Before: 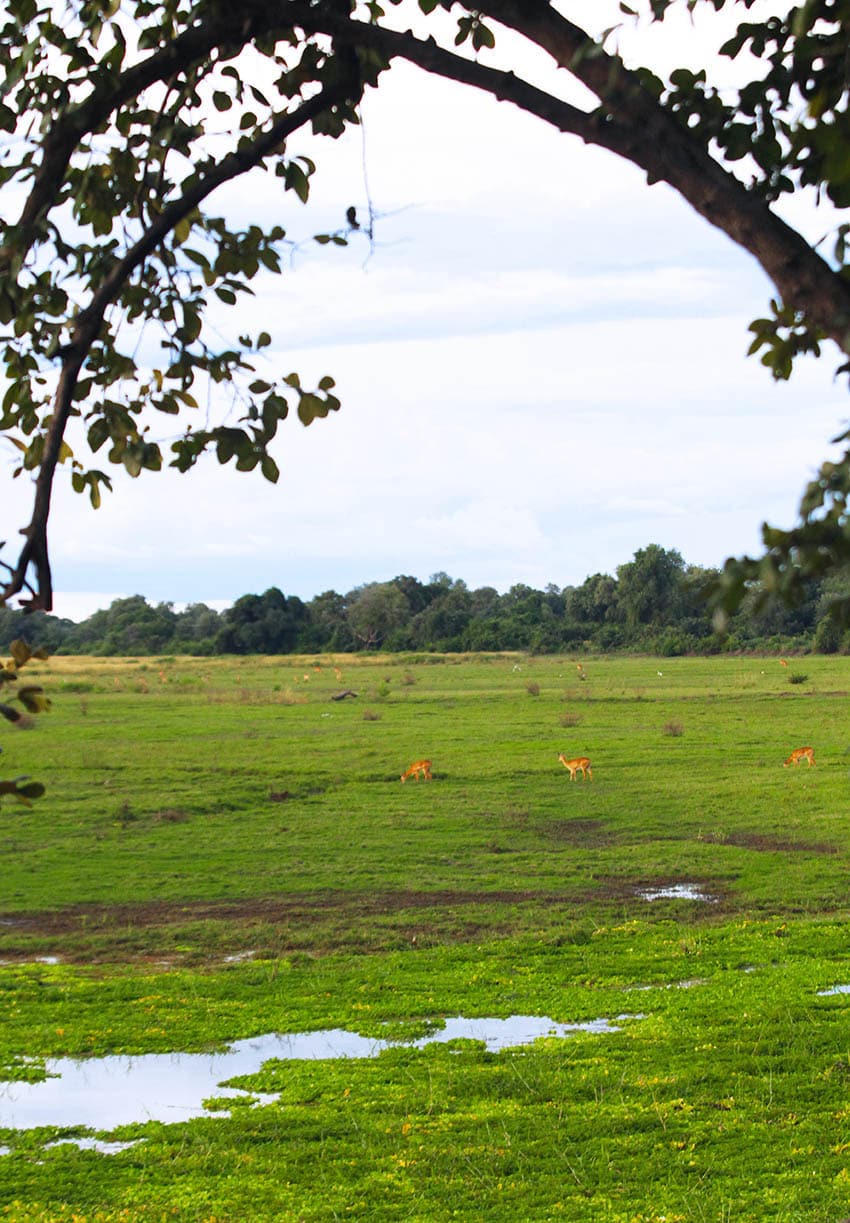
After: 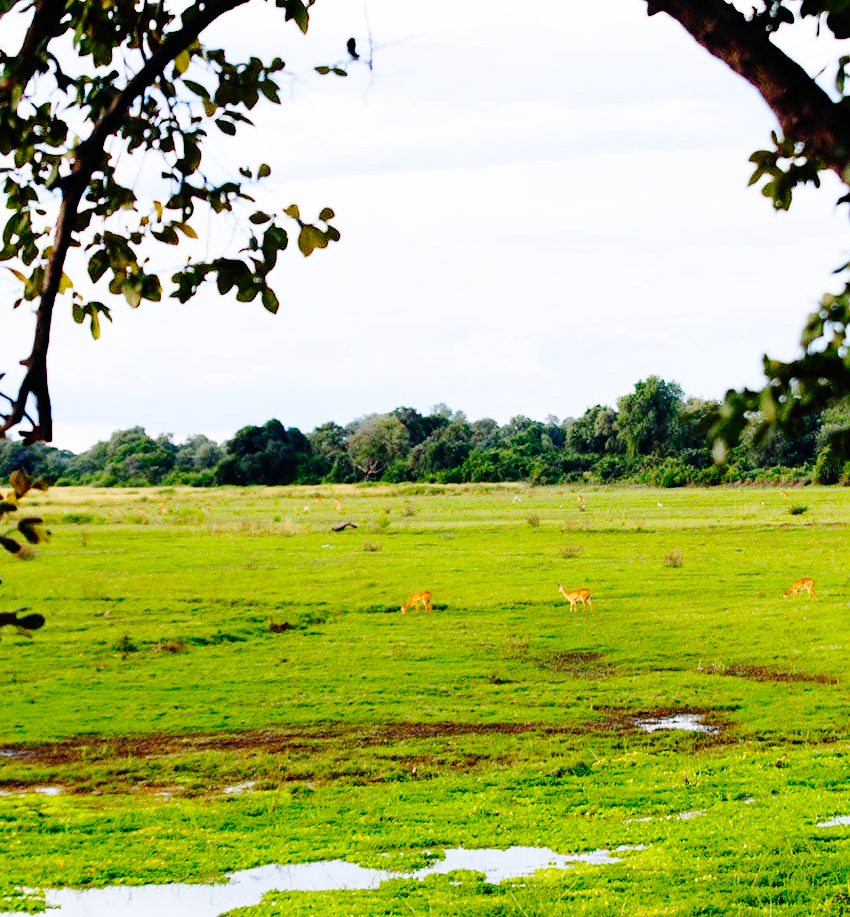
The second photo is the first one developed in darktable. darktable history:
crop: top 13.819%, bottom 11.169%
base curve: curves: ch0 [(0, 0) (0.036, 0.01) (0.123, 0.254) (0.258, 0.504) (0.507, 0.748) (1, 1)], preserve colors none
